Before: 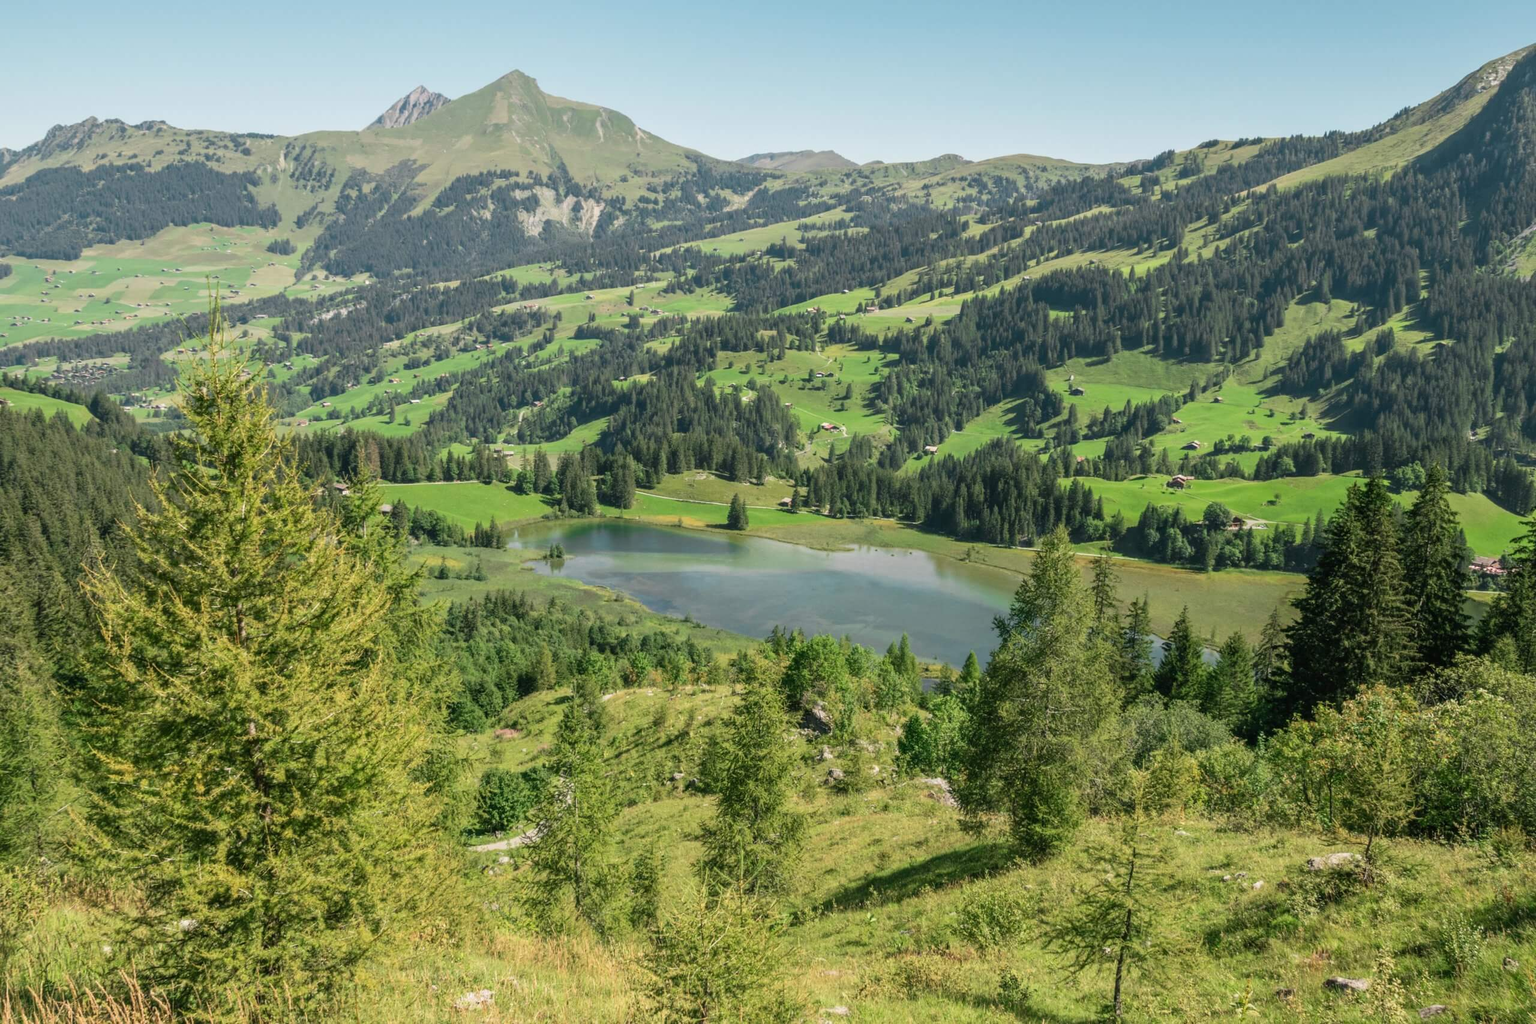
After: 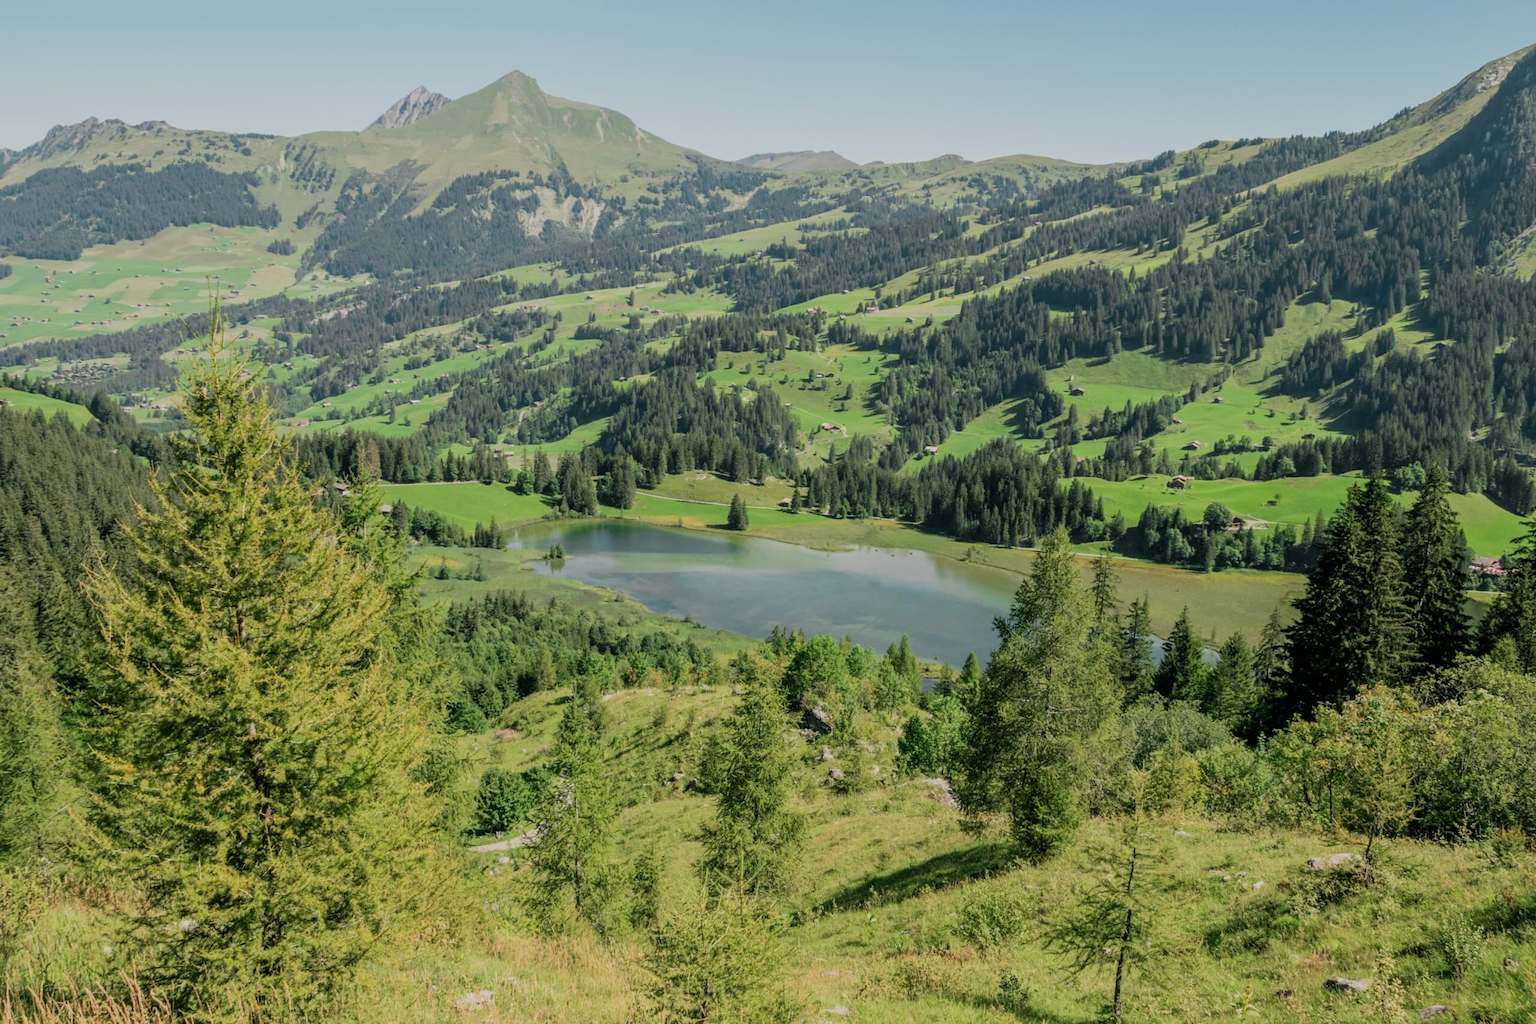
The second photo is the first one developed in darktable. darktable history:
filmic rgb: black relative exposure -7.65 EV, white relative exposure 4.56 EV, threshold 2.97 EV, hardness 3.61, contrast 0.986, enable highlight reconstruction true
